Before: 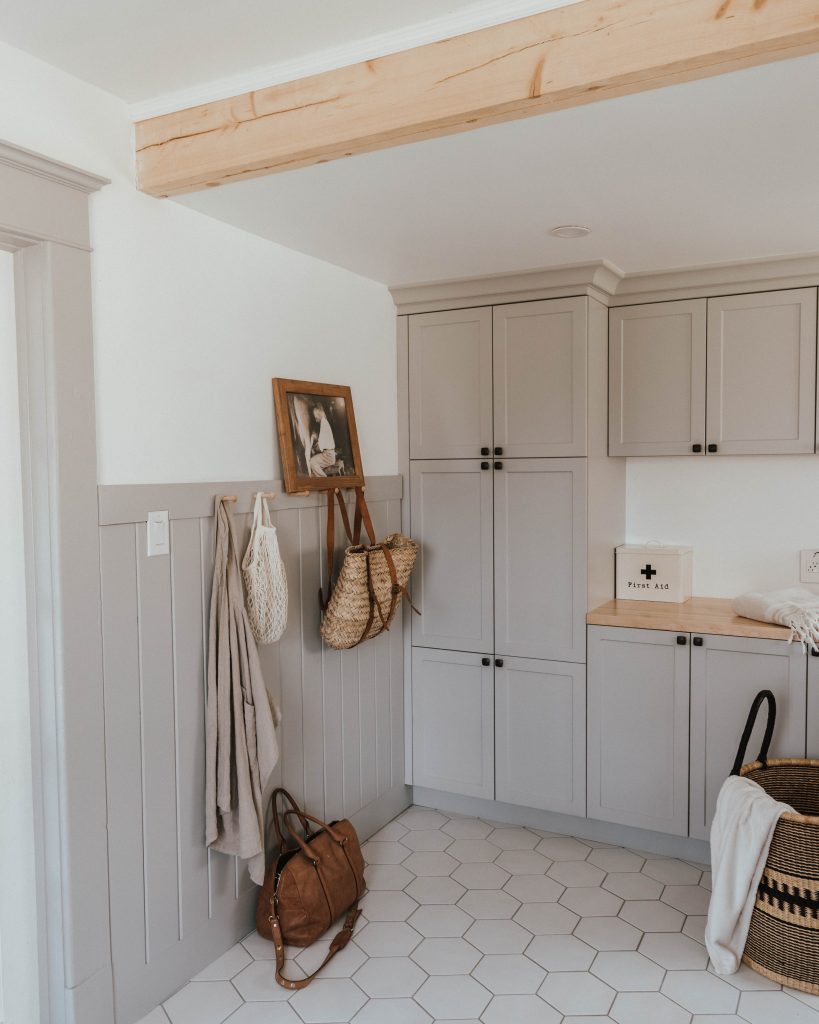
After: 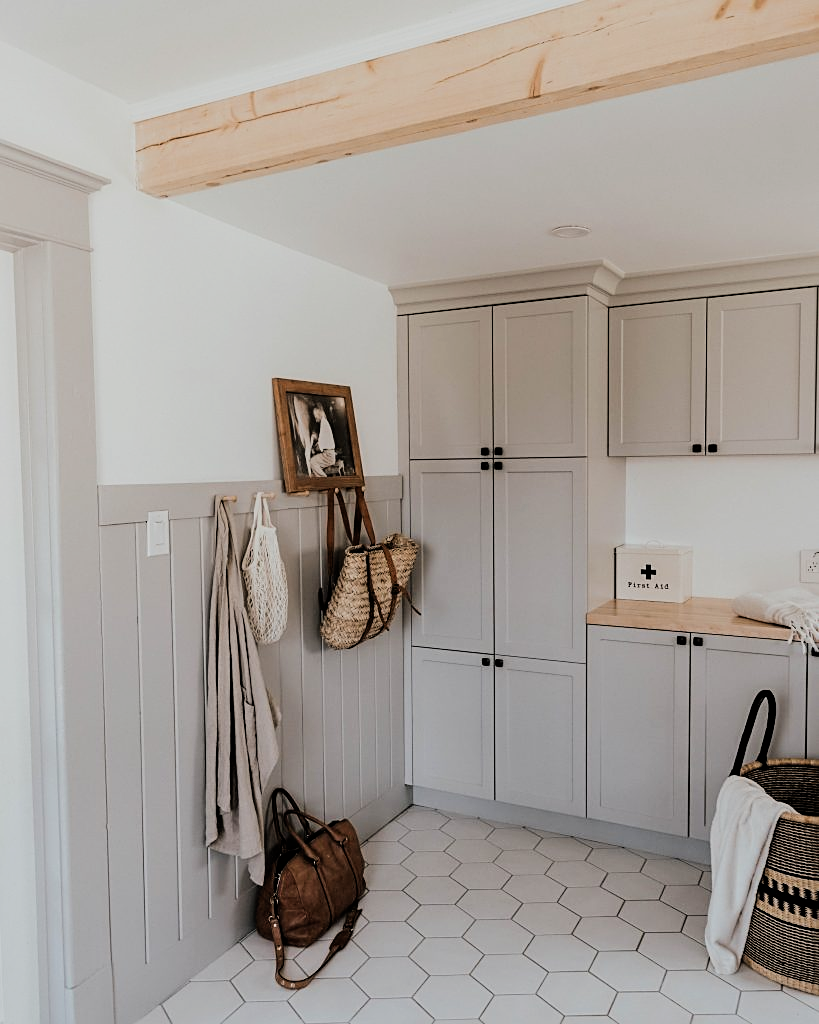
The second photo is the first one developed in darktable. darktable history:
sharpen: on, module defaults
white balance: emerald 1
filmic rgb: black relative exposure -5 EV, hardness 2.88, contrast 1.3, highlights saturation mix -30%
